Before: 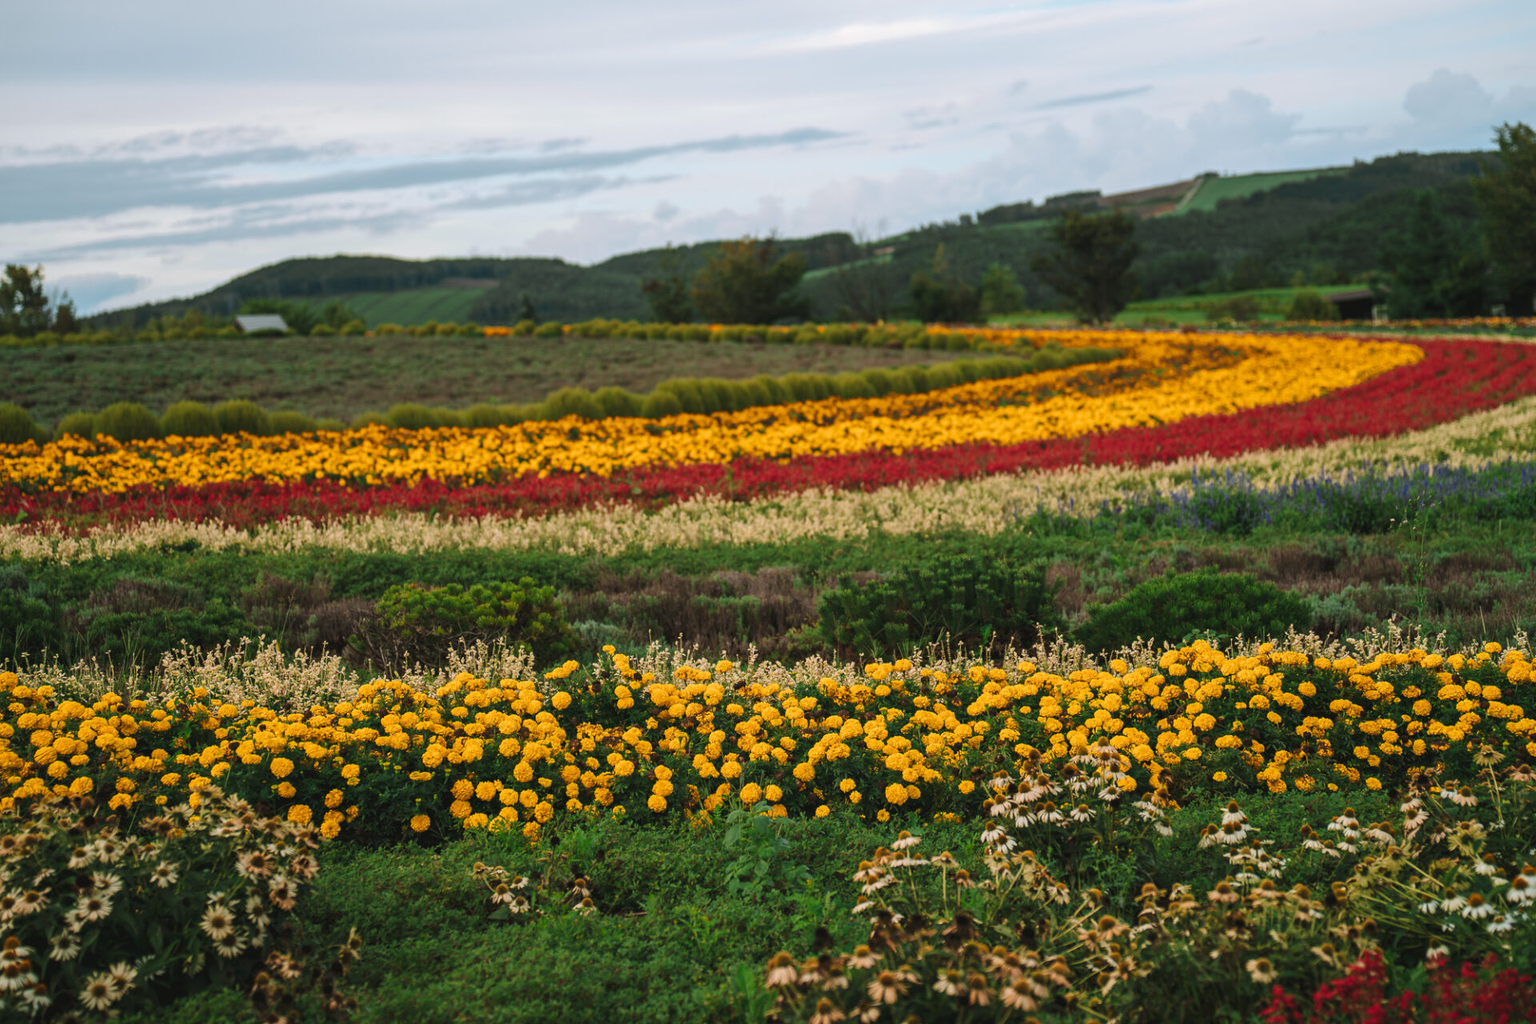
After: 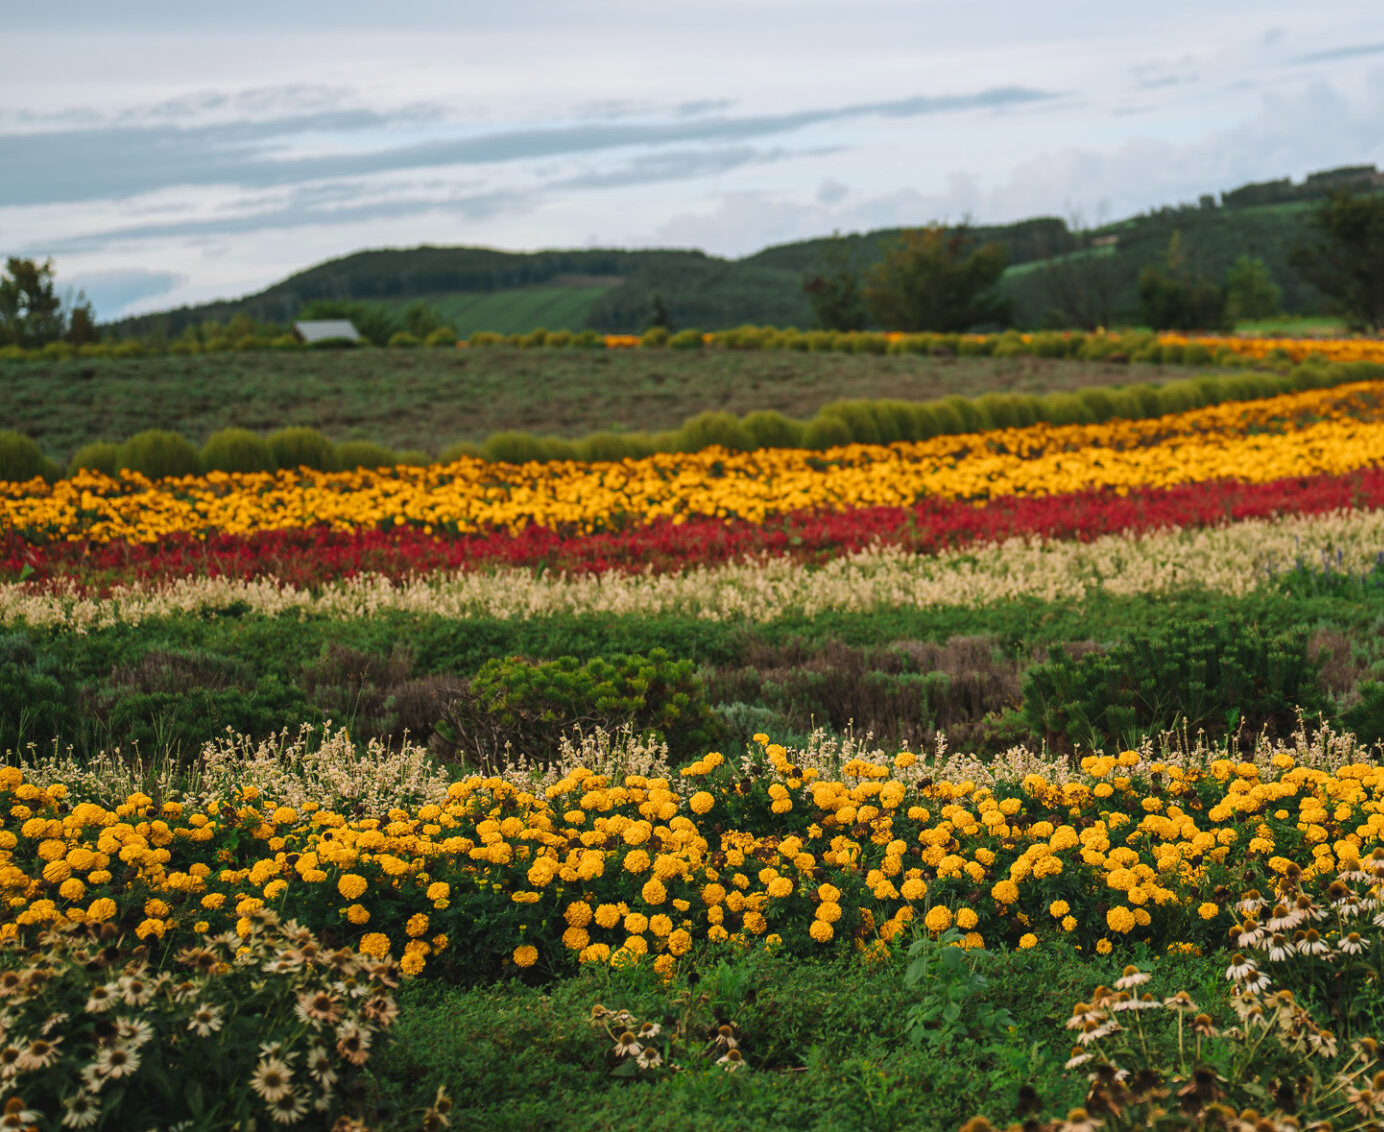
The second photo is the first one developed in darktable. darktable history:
crop: top 5.772%, right 27.875%, bottom 5.725%
